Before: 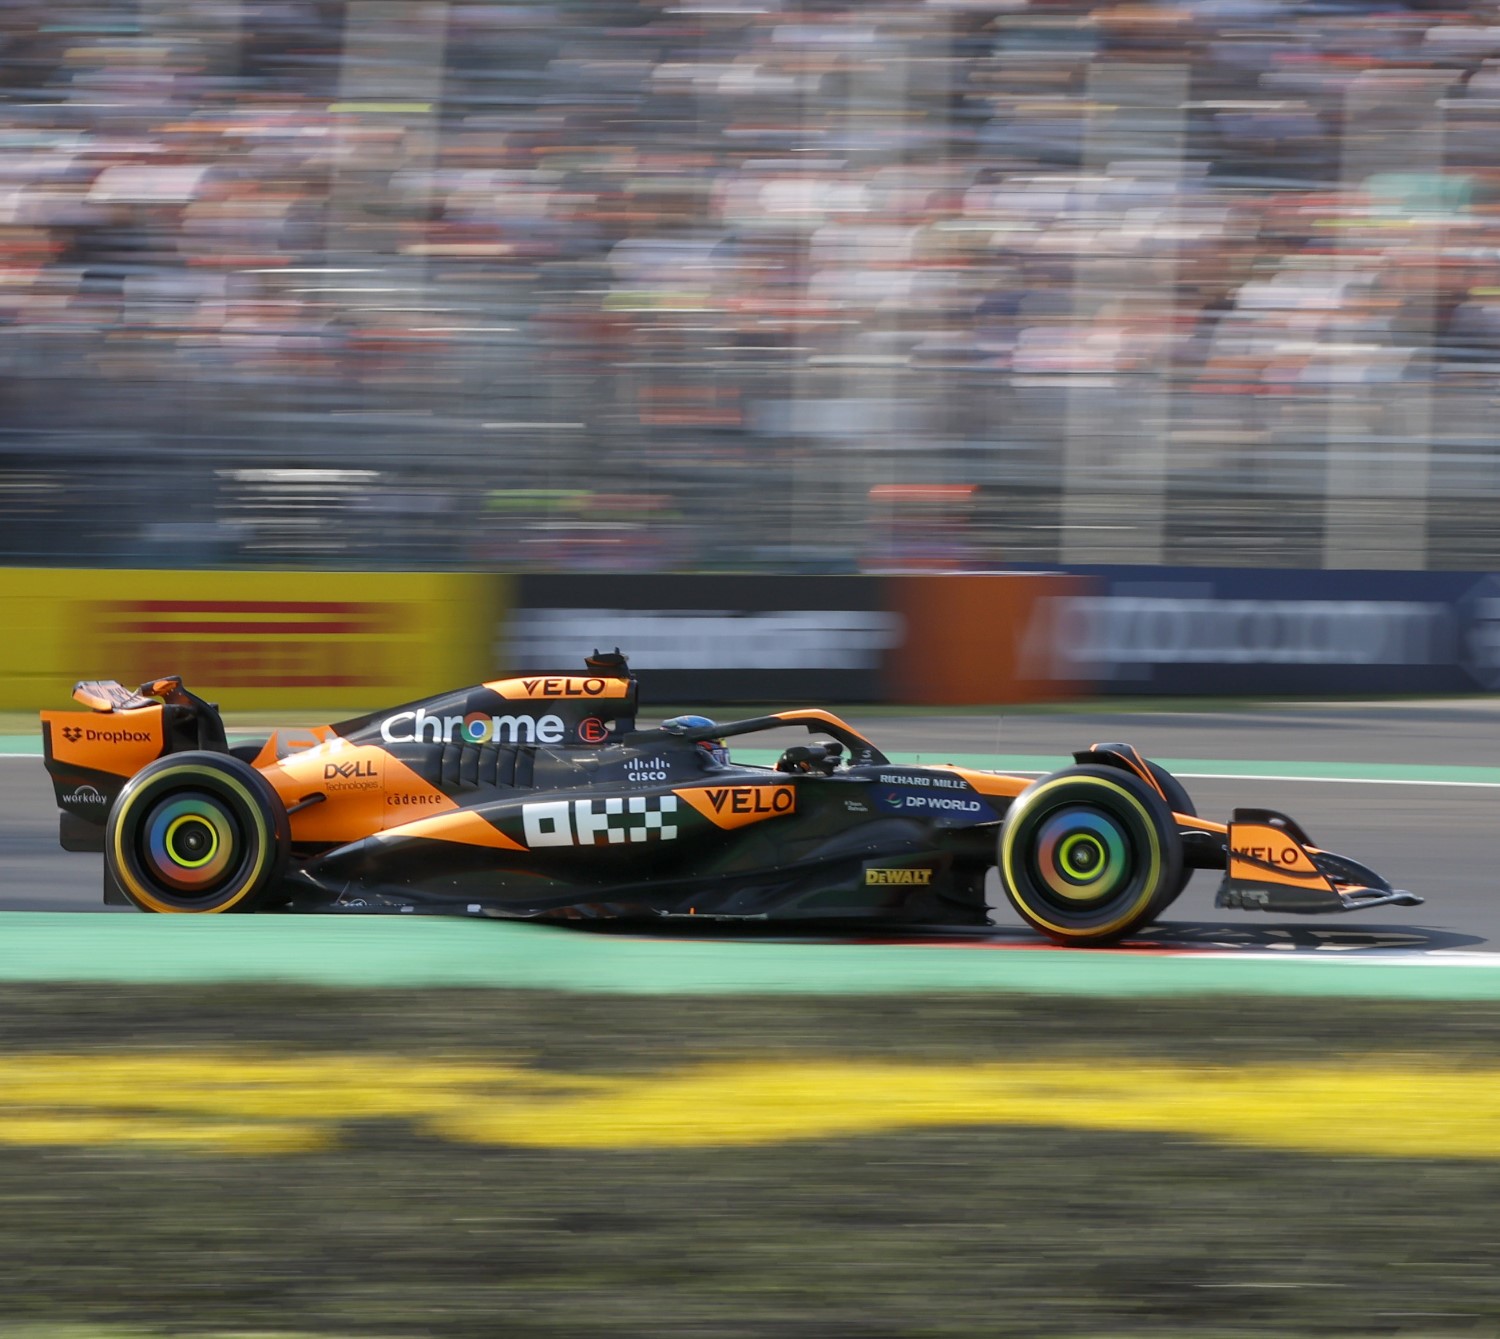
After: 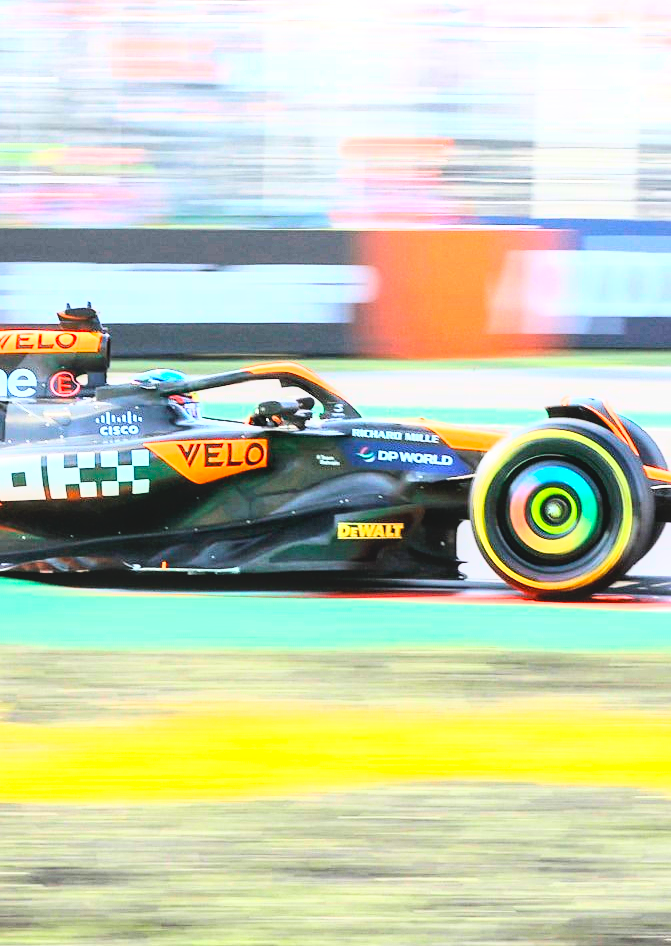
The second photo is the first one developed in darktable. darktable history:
exposure: exposure 1.998 EV, compensate exposure bias true, compensate highlight preservation false
local contrast: detail 110%
crop: left 35.257%, top 25.899%, right 19.951%, bottom 3.432%
sharpen: radius 1.237, amount 0.294, threshold 0.134
base curve: curves: ch0 [(0, 0) (0.007, 0.004) (0.027, 0.03) (0.046, 0.07) (0.207, 0.54) (0.442, 0.872) (0.673, 0.972) (1, 1)]
